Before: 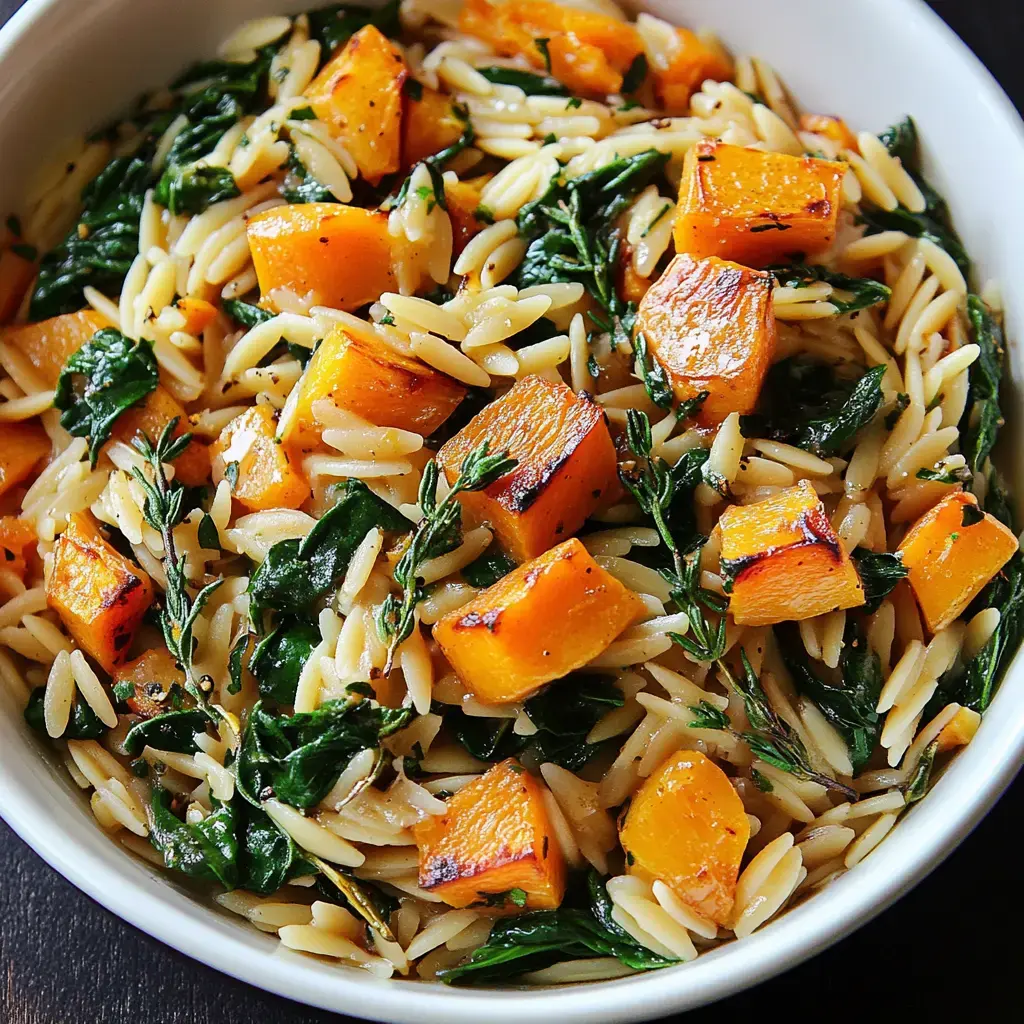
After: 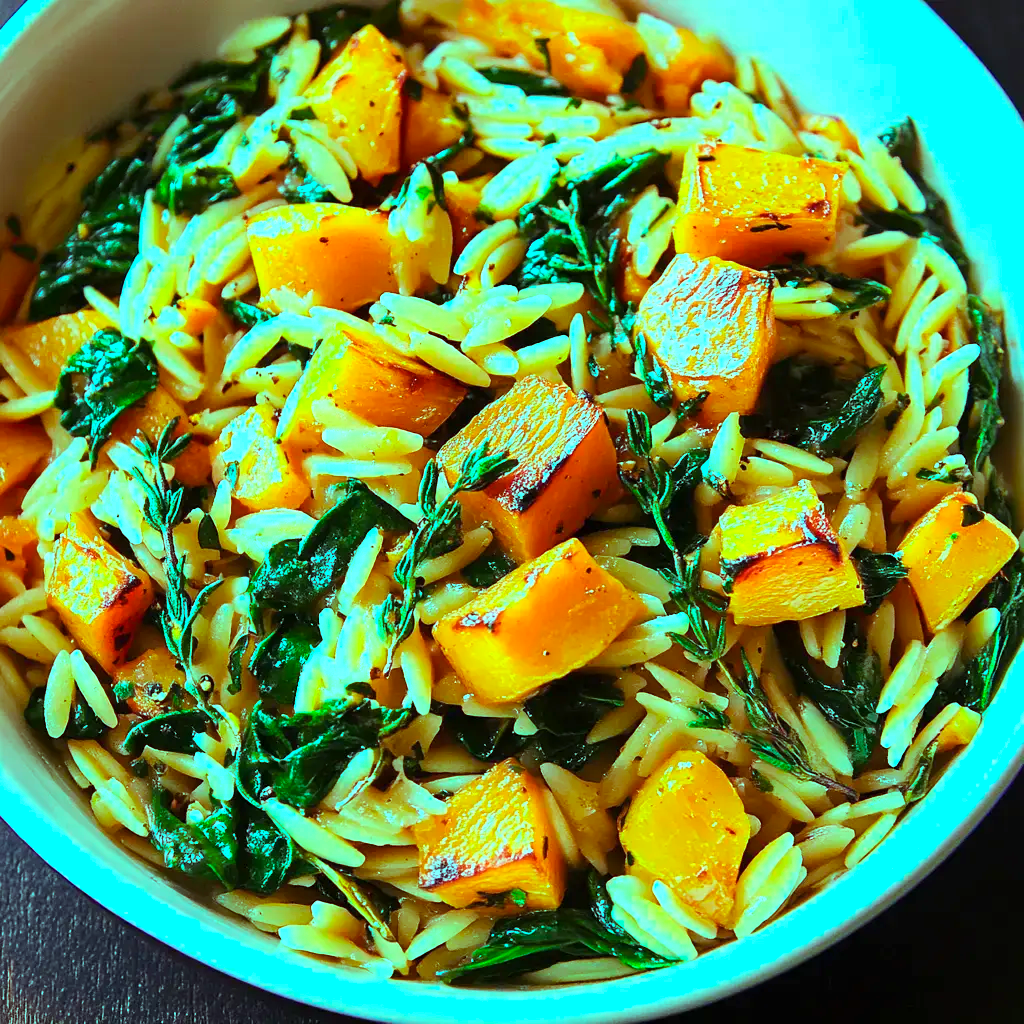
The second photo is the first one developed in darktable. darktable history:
color balance rgb: highlights gain › luminance 19.746%, highlights gain › chroma 13.124%, highlights gain › hue 175.48°, linear chroma grading › global chroma 14.766%, perceptual saturation grading › global saturation 0.078%, perceptual brilliance grading › global brilliance 9.76%, perceptual brilliance grading › shadows 15.07%
